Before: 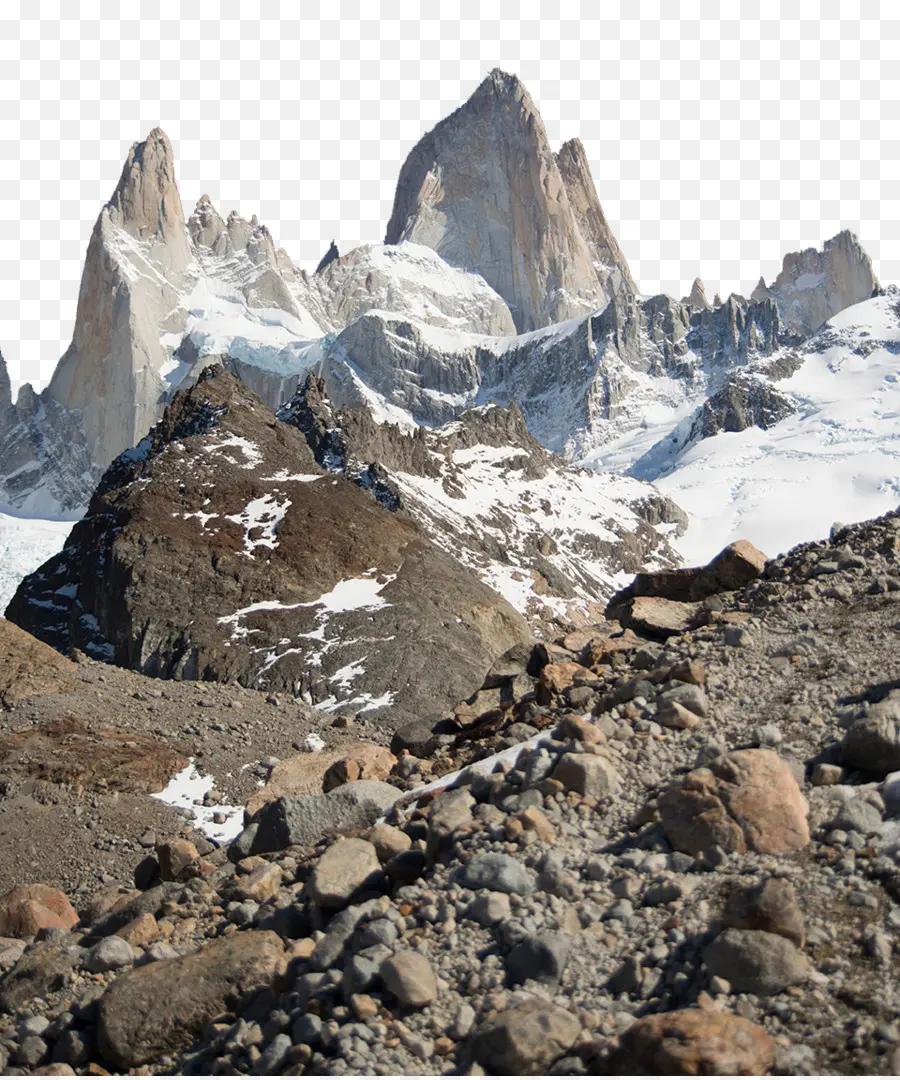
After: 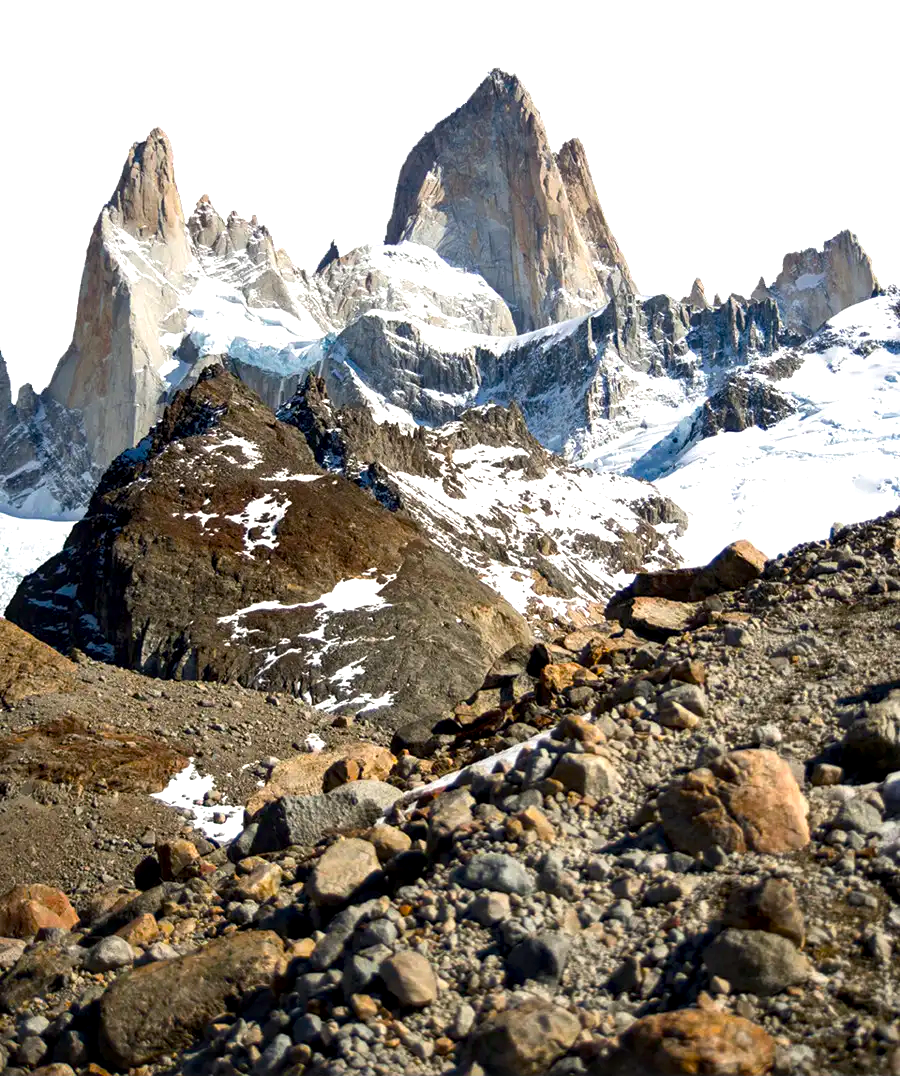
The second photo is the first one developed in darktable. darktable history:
color balance rgb: linear chroma grading › global chroma 9%, perceptual saturation grading › global saturation 36%, perceptual saturation grading › shadows 35%, perceptual brilliance grading › global brilliance 15%, perceptual brilliance grading › shadows -35%, global vibrance 15%
local contrast: highlights 25%, shadows 75%, midtone range 0.75
